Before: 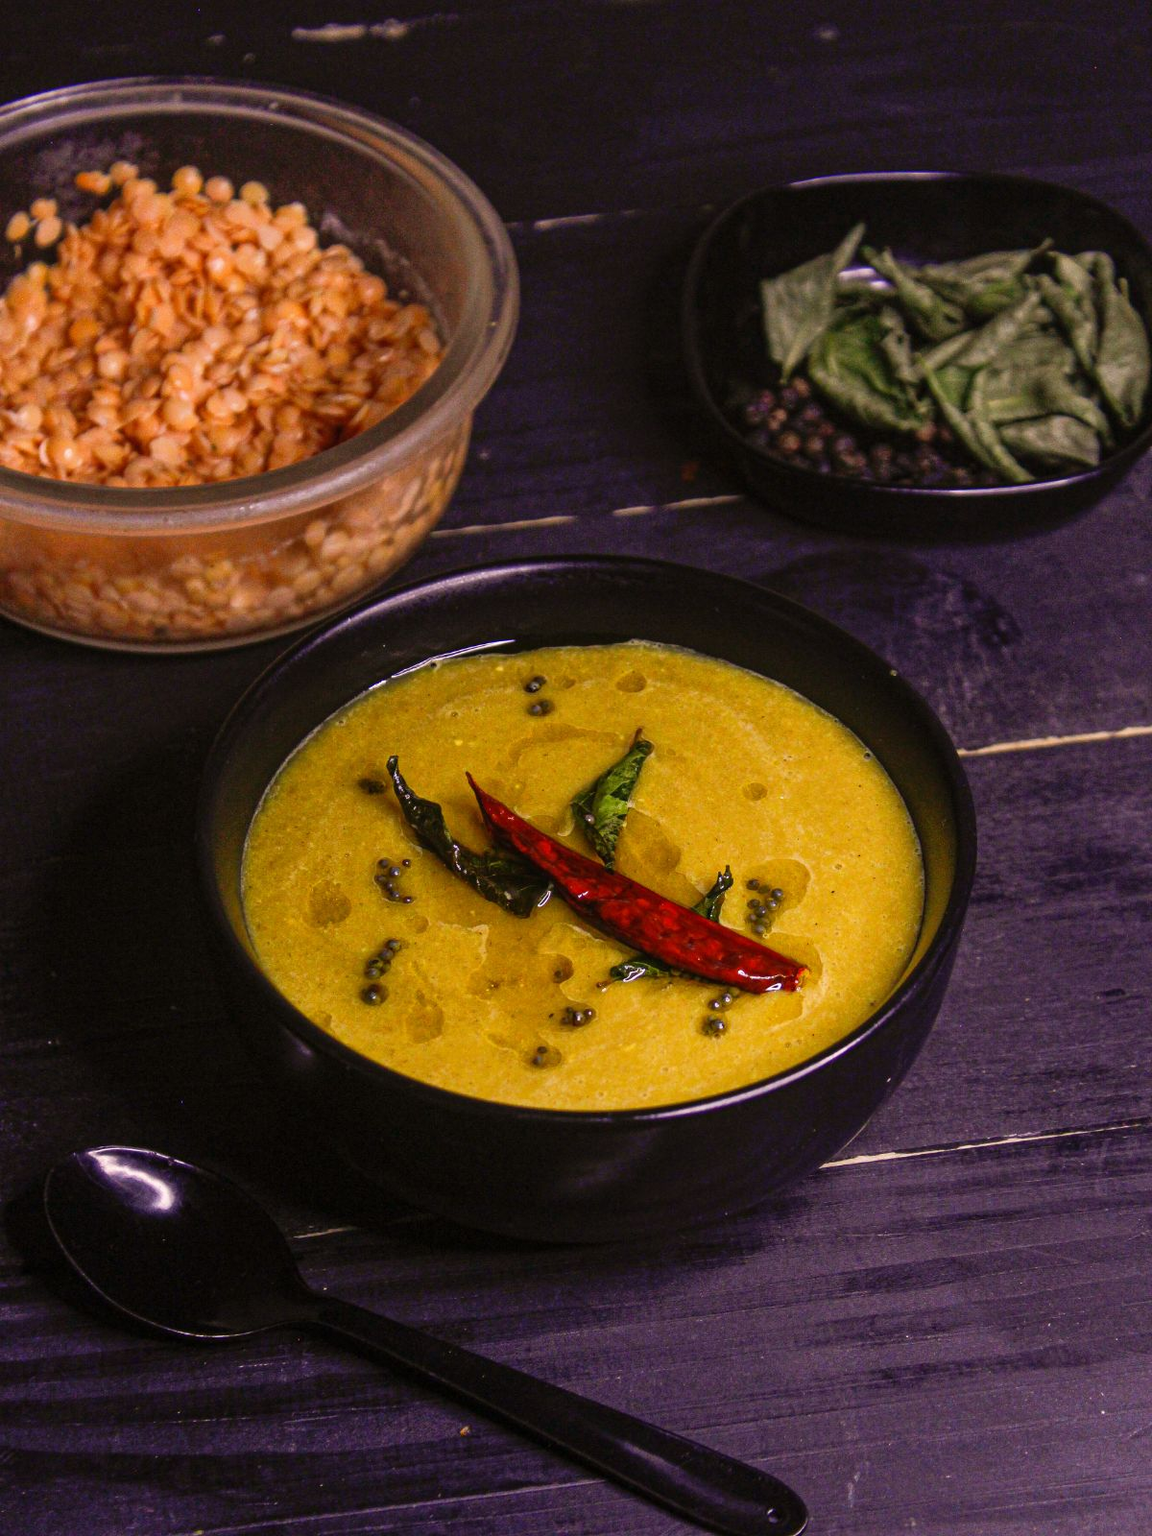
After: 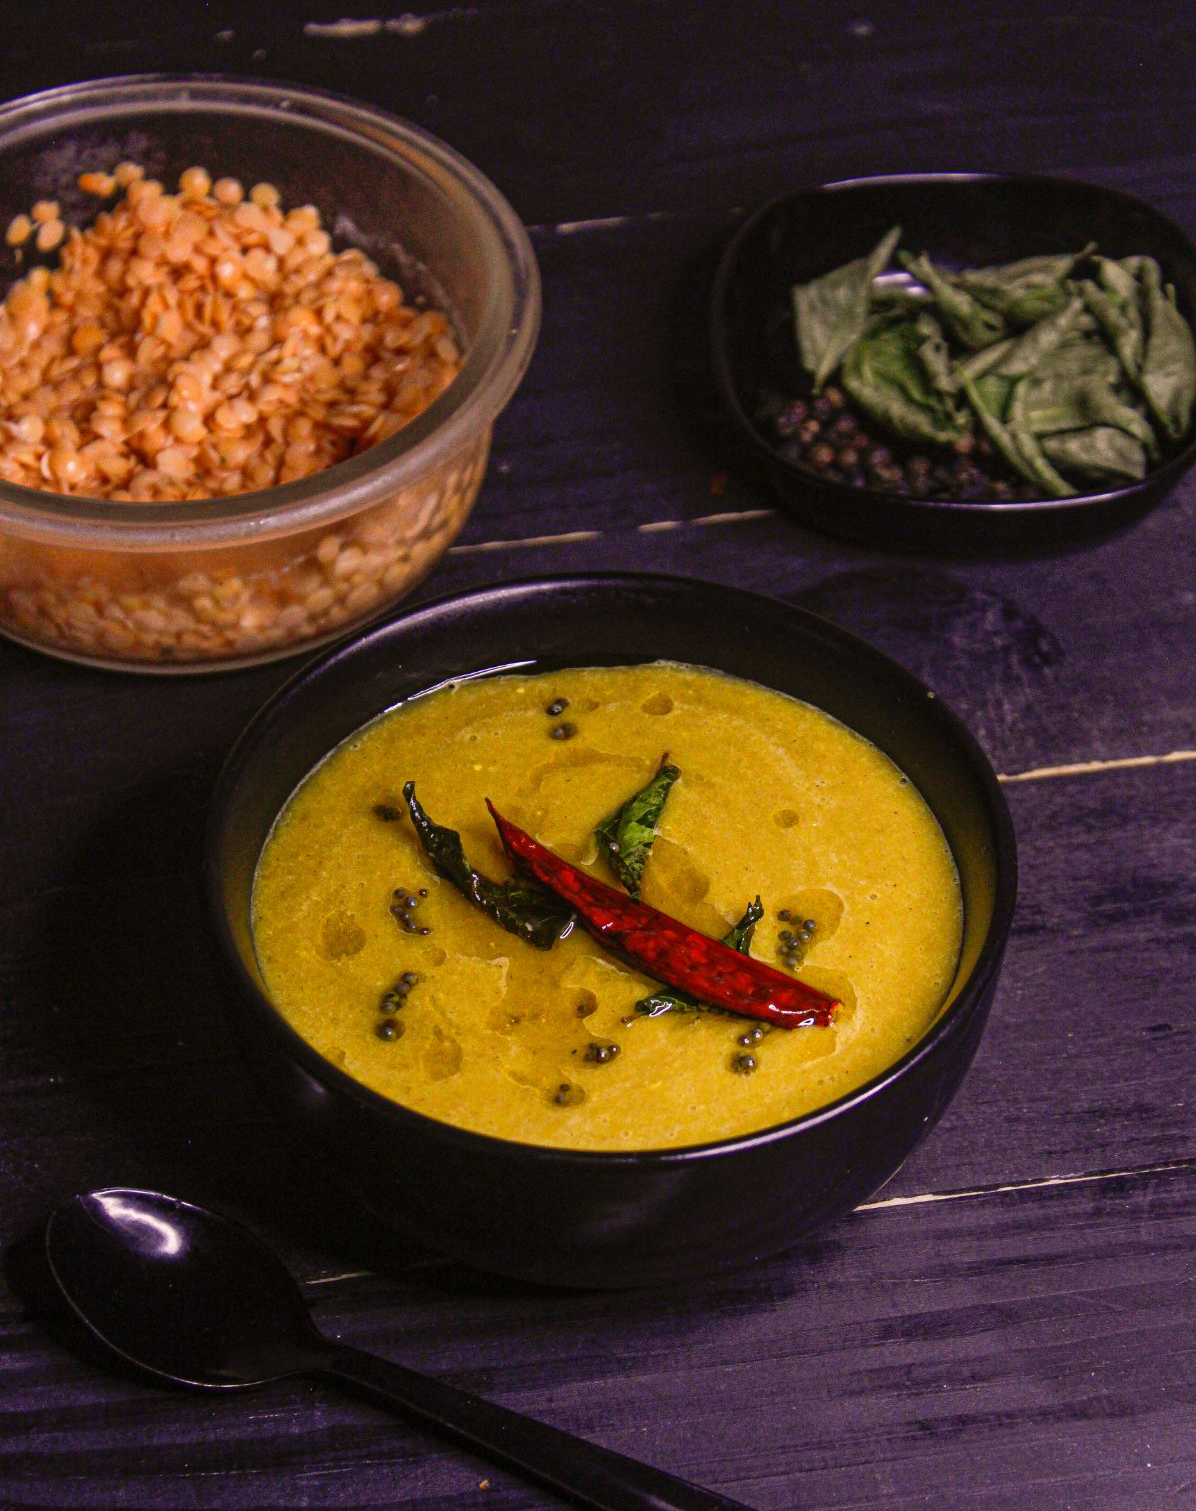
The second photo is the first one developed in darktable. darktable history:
crop: top 0.428%, right 0.261%, bottom 5.106%
